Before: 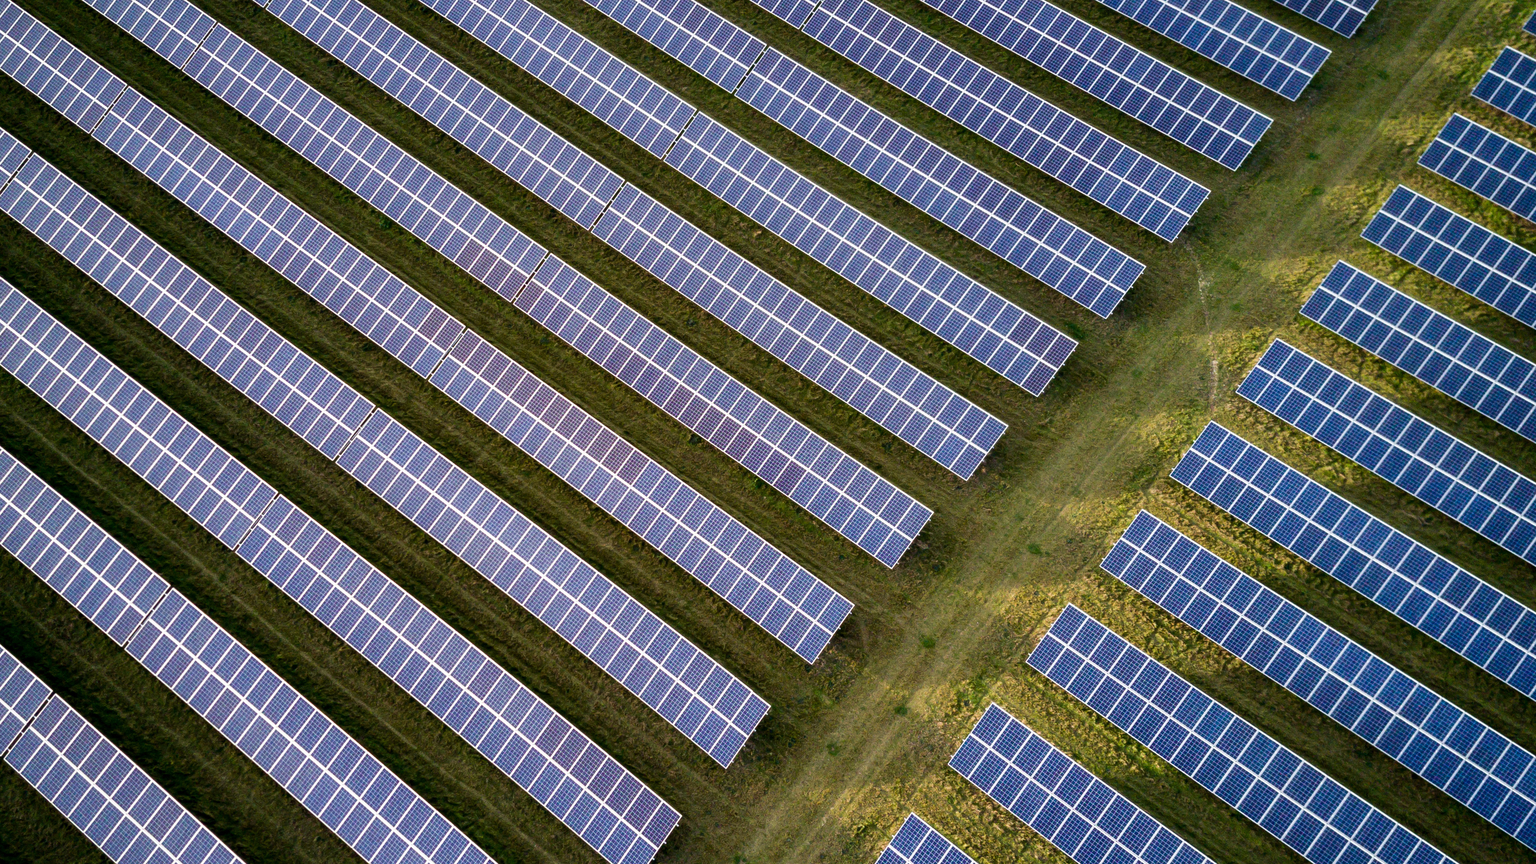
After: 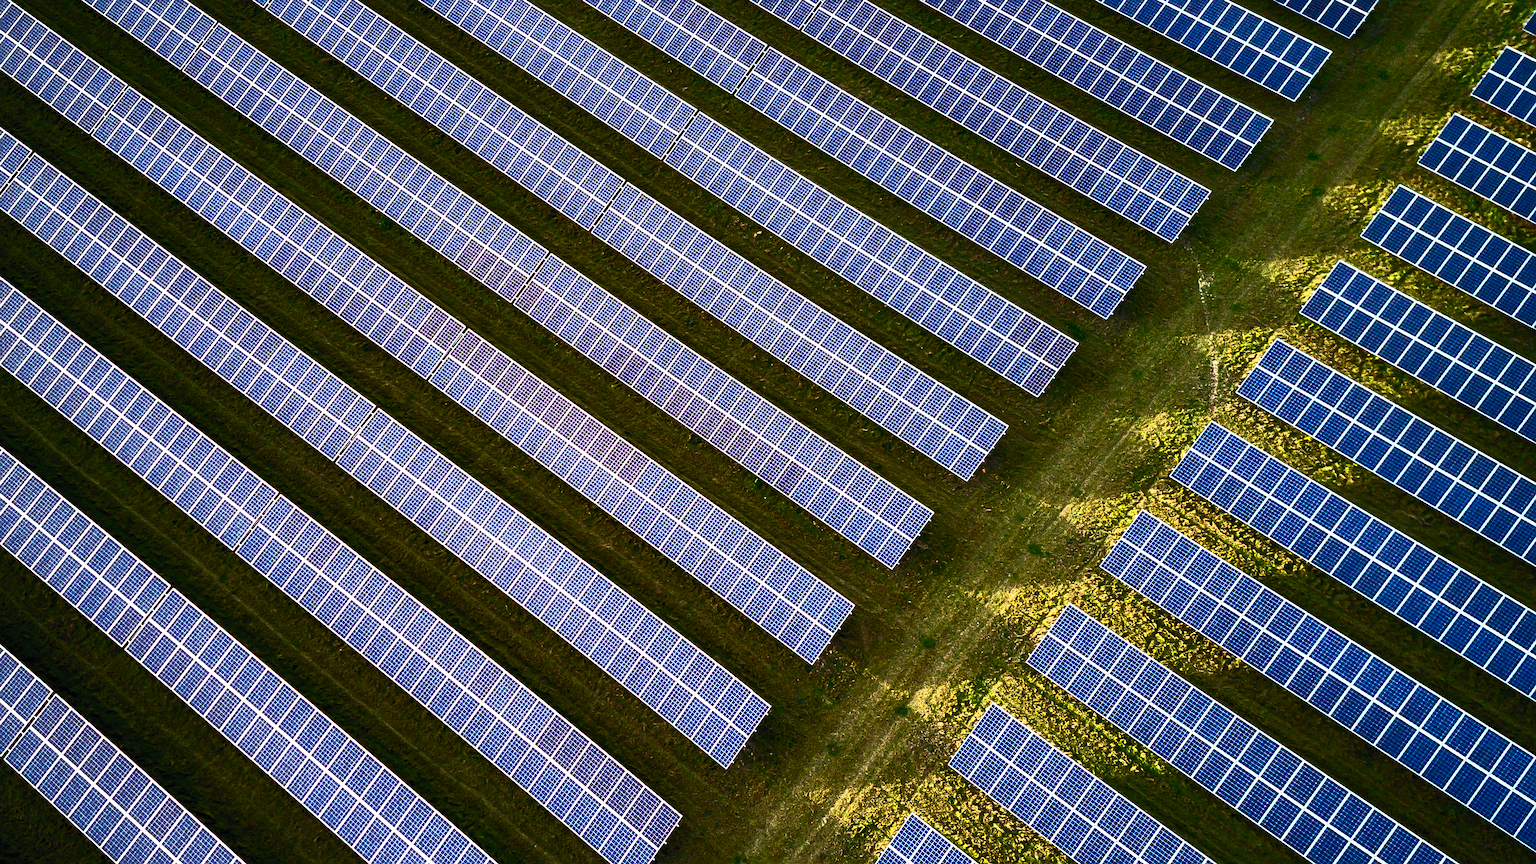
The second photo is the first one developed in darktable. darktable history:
contrast brightness saturation: contrast 0.83, brightness 0.59, saturation 0.59
tone equalizer: -8 EV -0.417 EV, -7 EV -0.389 EV, -6 EV -0.333 EV, -5 EV -0.222 EV, -3 EV 0.222 EV, -2 EV 0.333 EV, -1 EV 0.389 EV, +0 EV 0.417 EV, edges refinement/feathering 500, mask exposure compensation -1.57 EV, preserve details no
rgb curve: curves: ch0 [(0, 0) (0.415, 0.237) (1, 1)]
sharpen: on, module defaults
